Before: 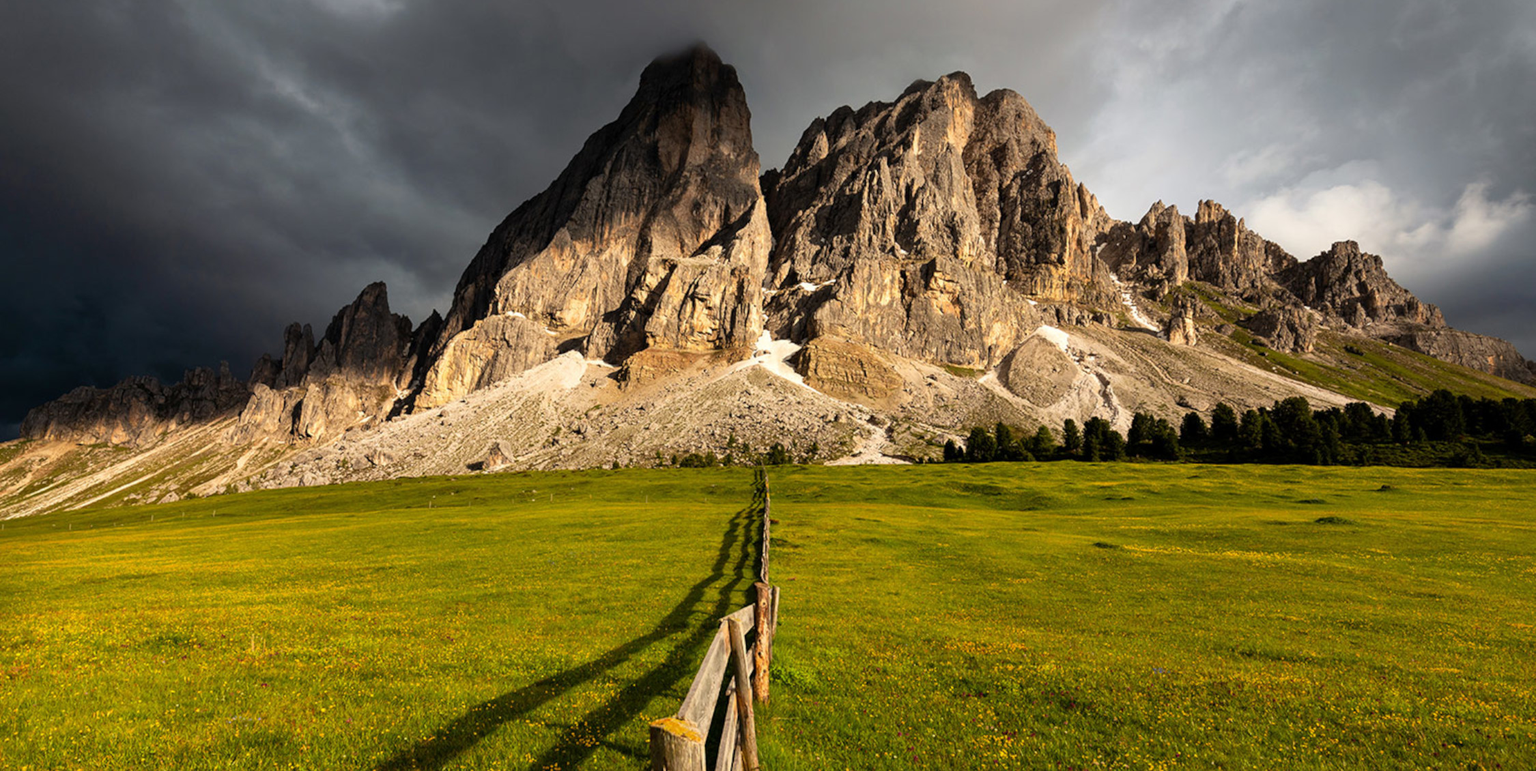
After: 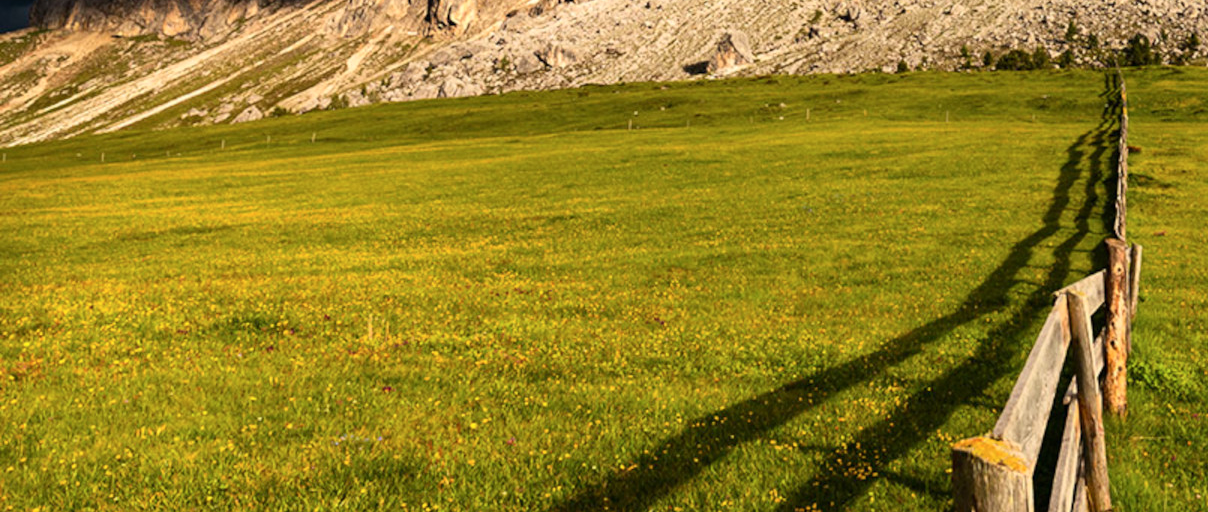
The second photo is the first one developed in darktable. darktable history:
contrast brightness saturation: contrast 0.147, brightness 0.045
crop and rotate: top 54.497%, right 46.27%, bottom 0.18%
